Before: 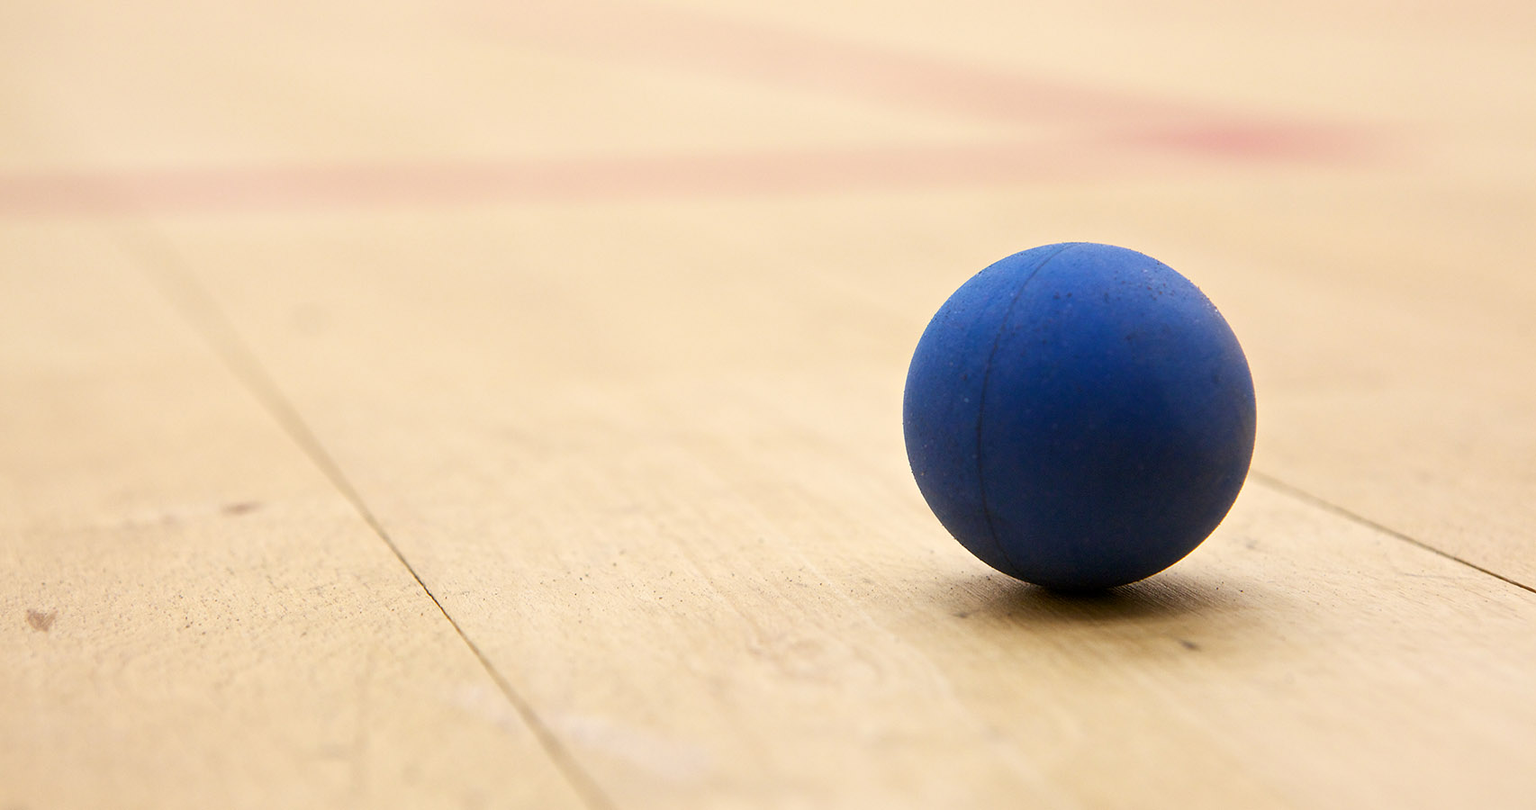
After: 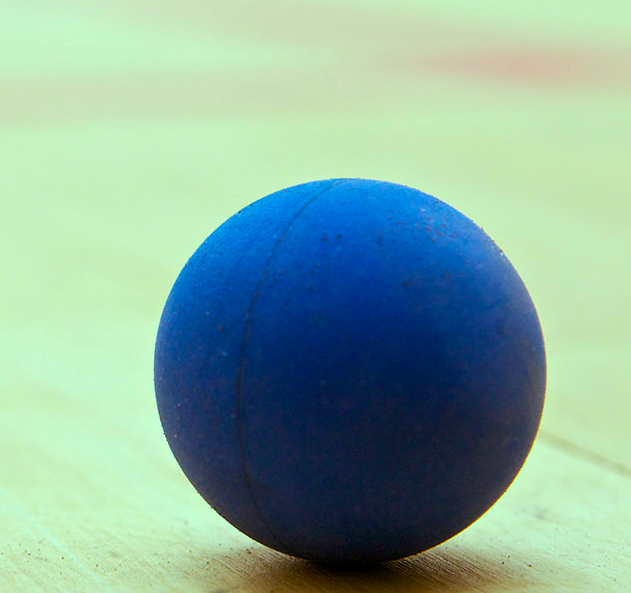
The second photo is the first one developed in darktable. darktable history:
crop and rotate: left 49.801%, top 10.12%, right 13.187%, bottom 23.942%
color balance rgb: highlights gain › chroma 5.376%, highlights gain › hue 197.54°, global offset › hue 170.09°, perceptual saturation grading › global saturation 30.332%, global vibrance 14.698%
